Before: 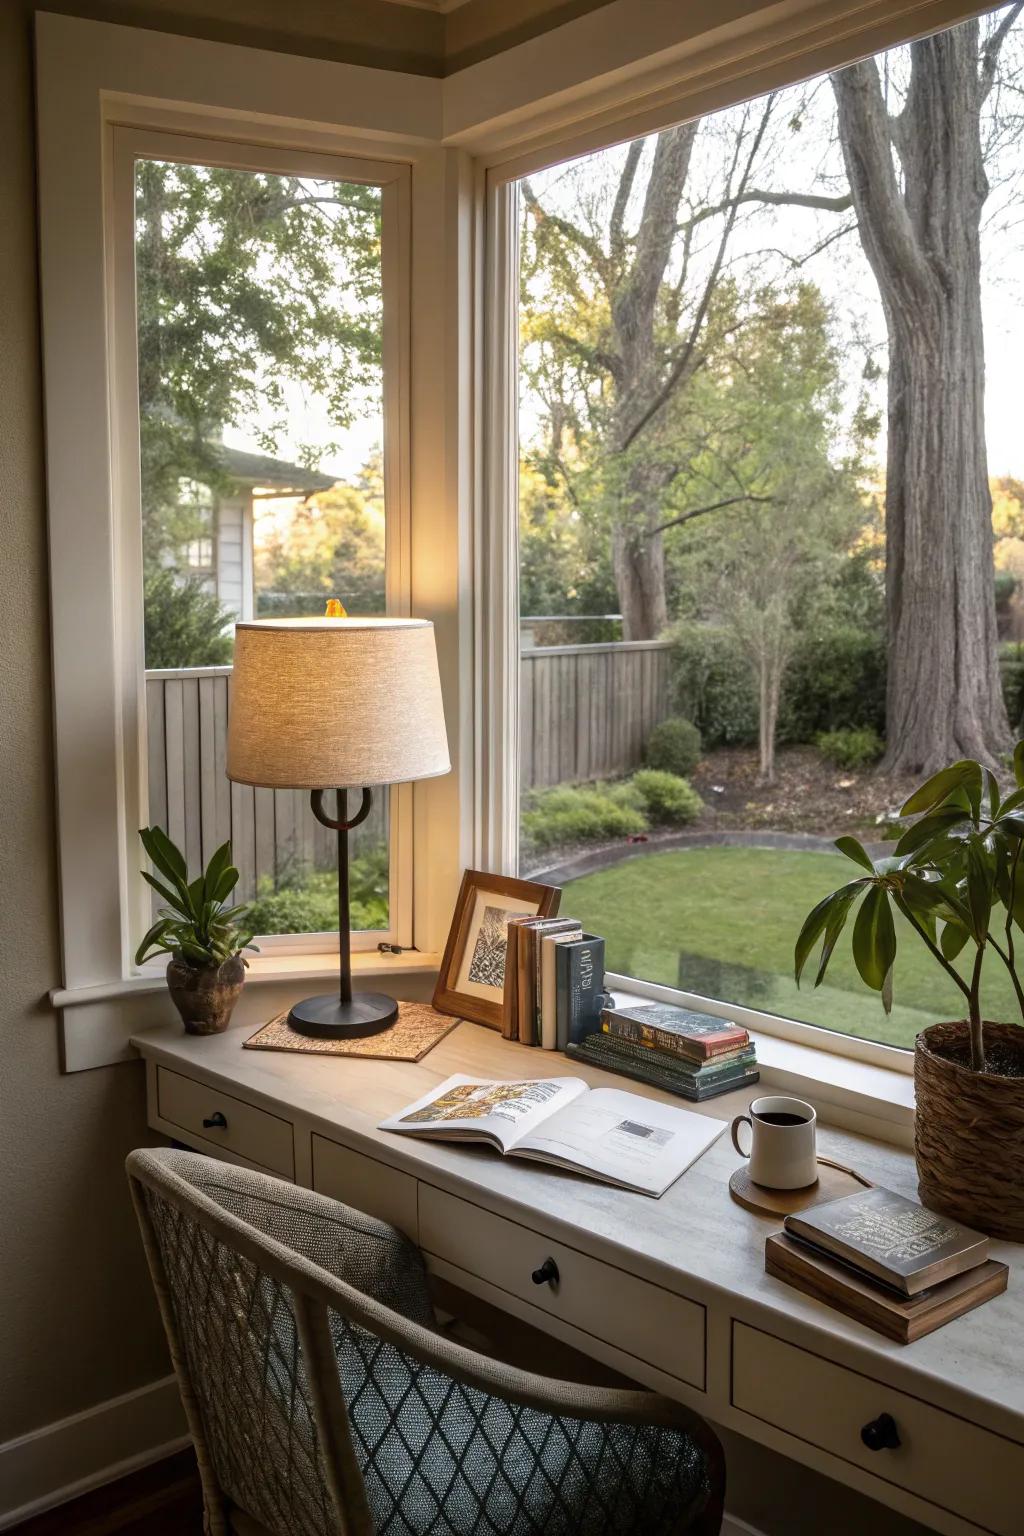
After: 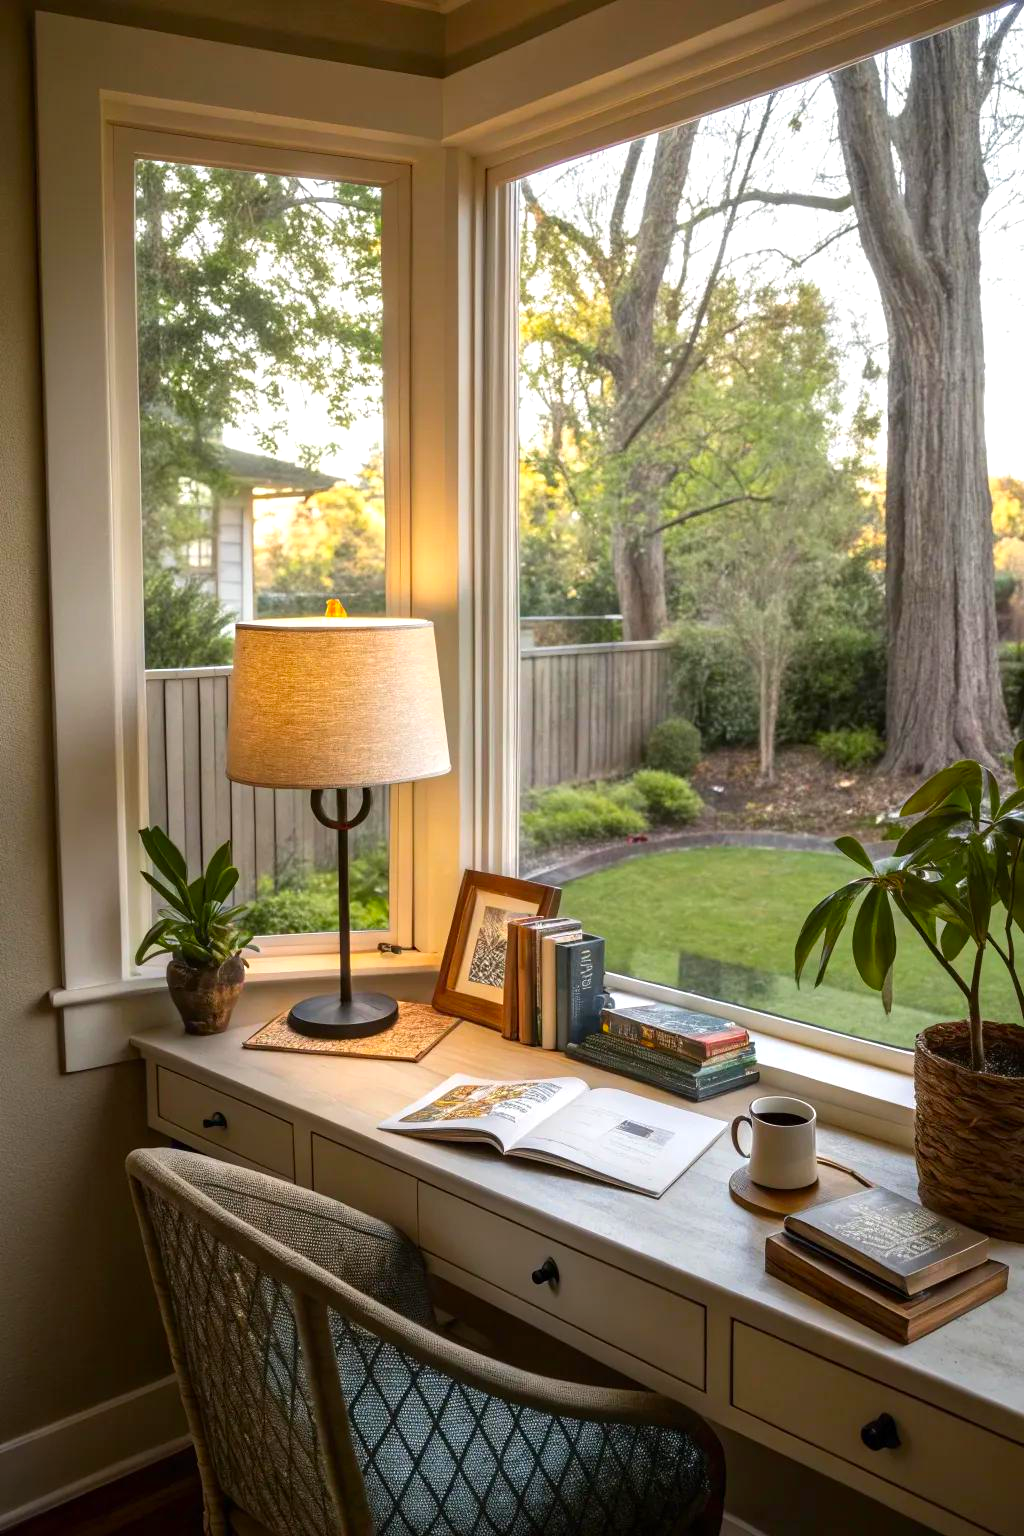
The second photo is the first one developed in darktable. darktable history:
exposure: exposure 0.202 EV, compensate exposure bias true, compensate highlight preservation false
color correction: highlights b* 0.013, saturation 1.35
